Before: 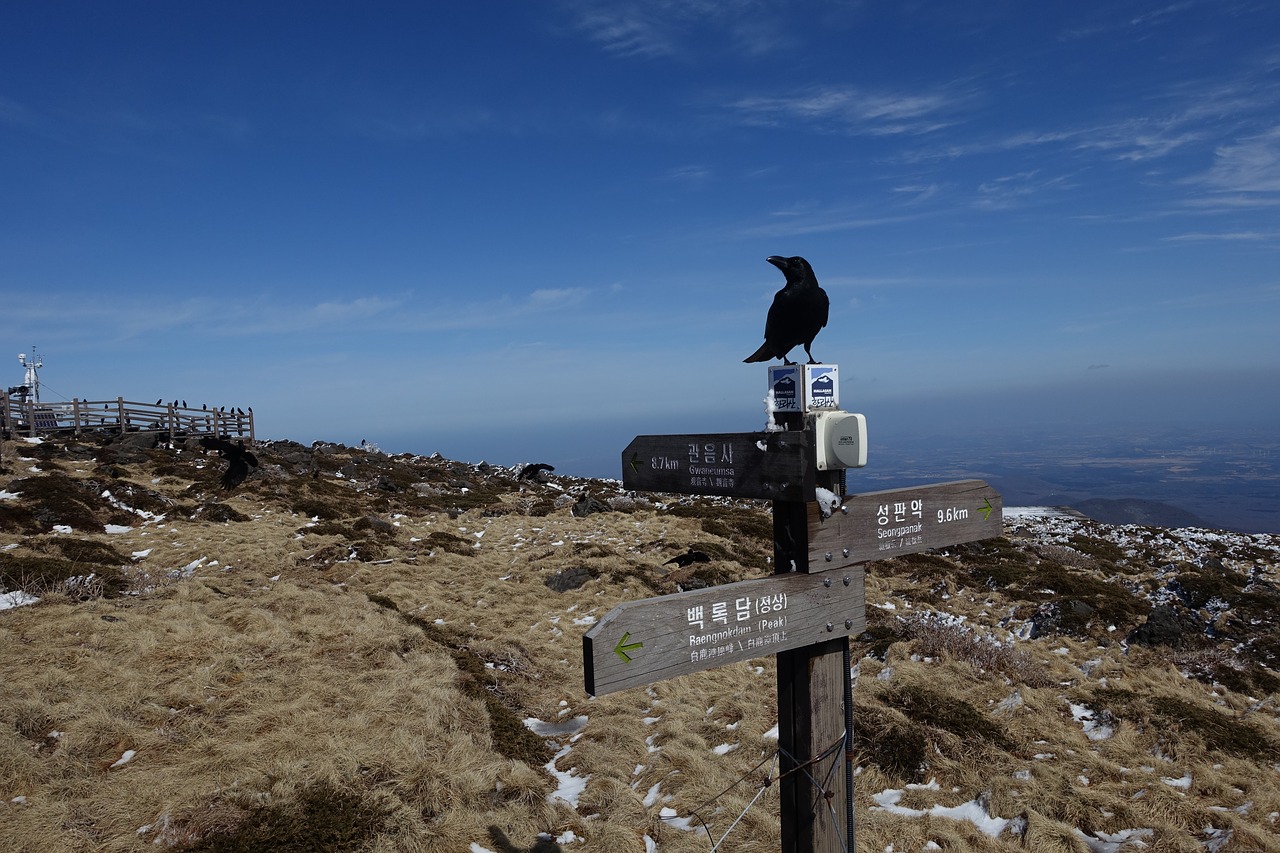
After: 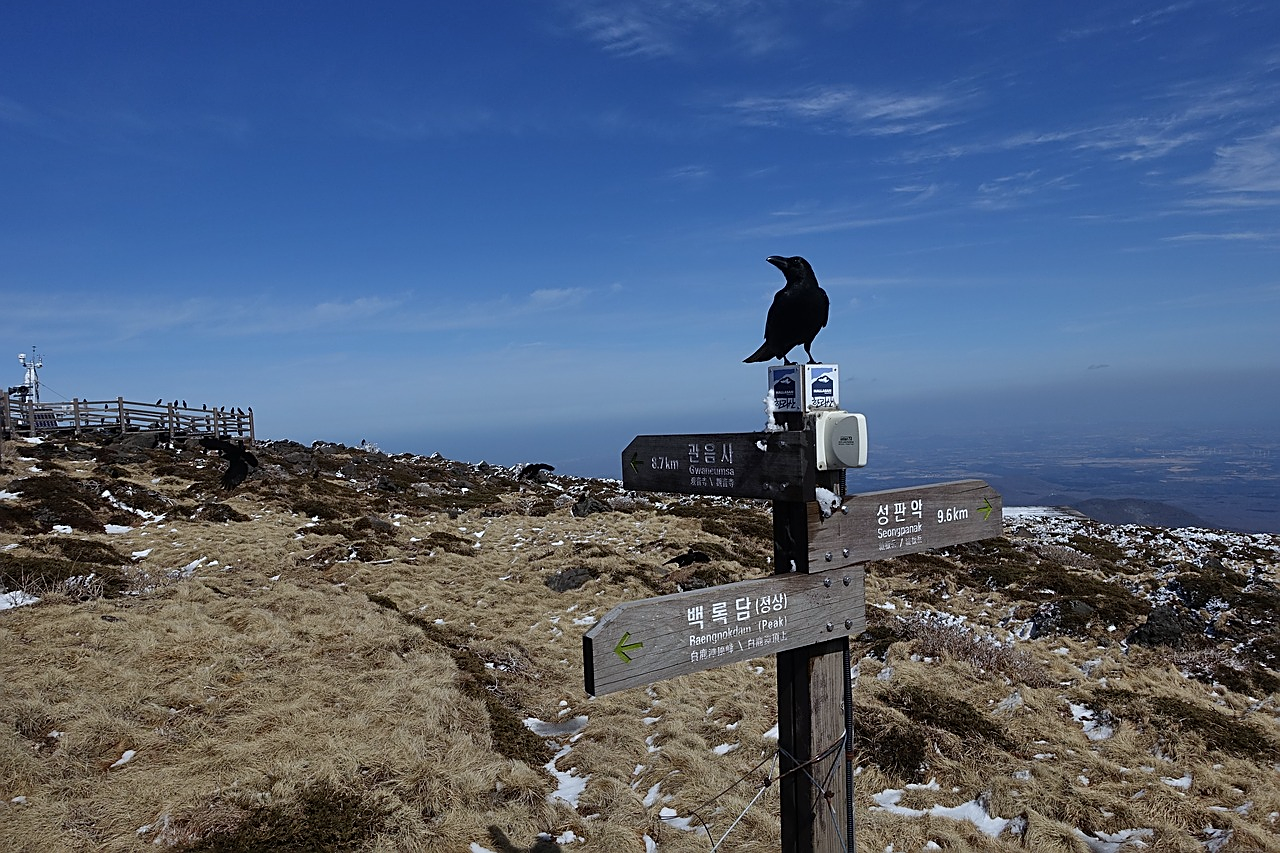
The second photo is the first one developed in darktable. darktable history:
shadows and highlights: low approximation 0.01, soften with gaussian
sharpen: on, module defaults
white balance: red 0.98, blue 1.034
